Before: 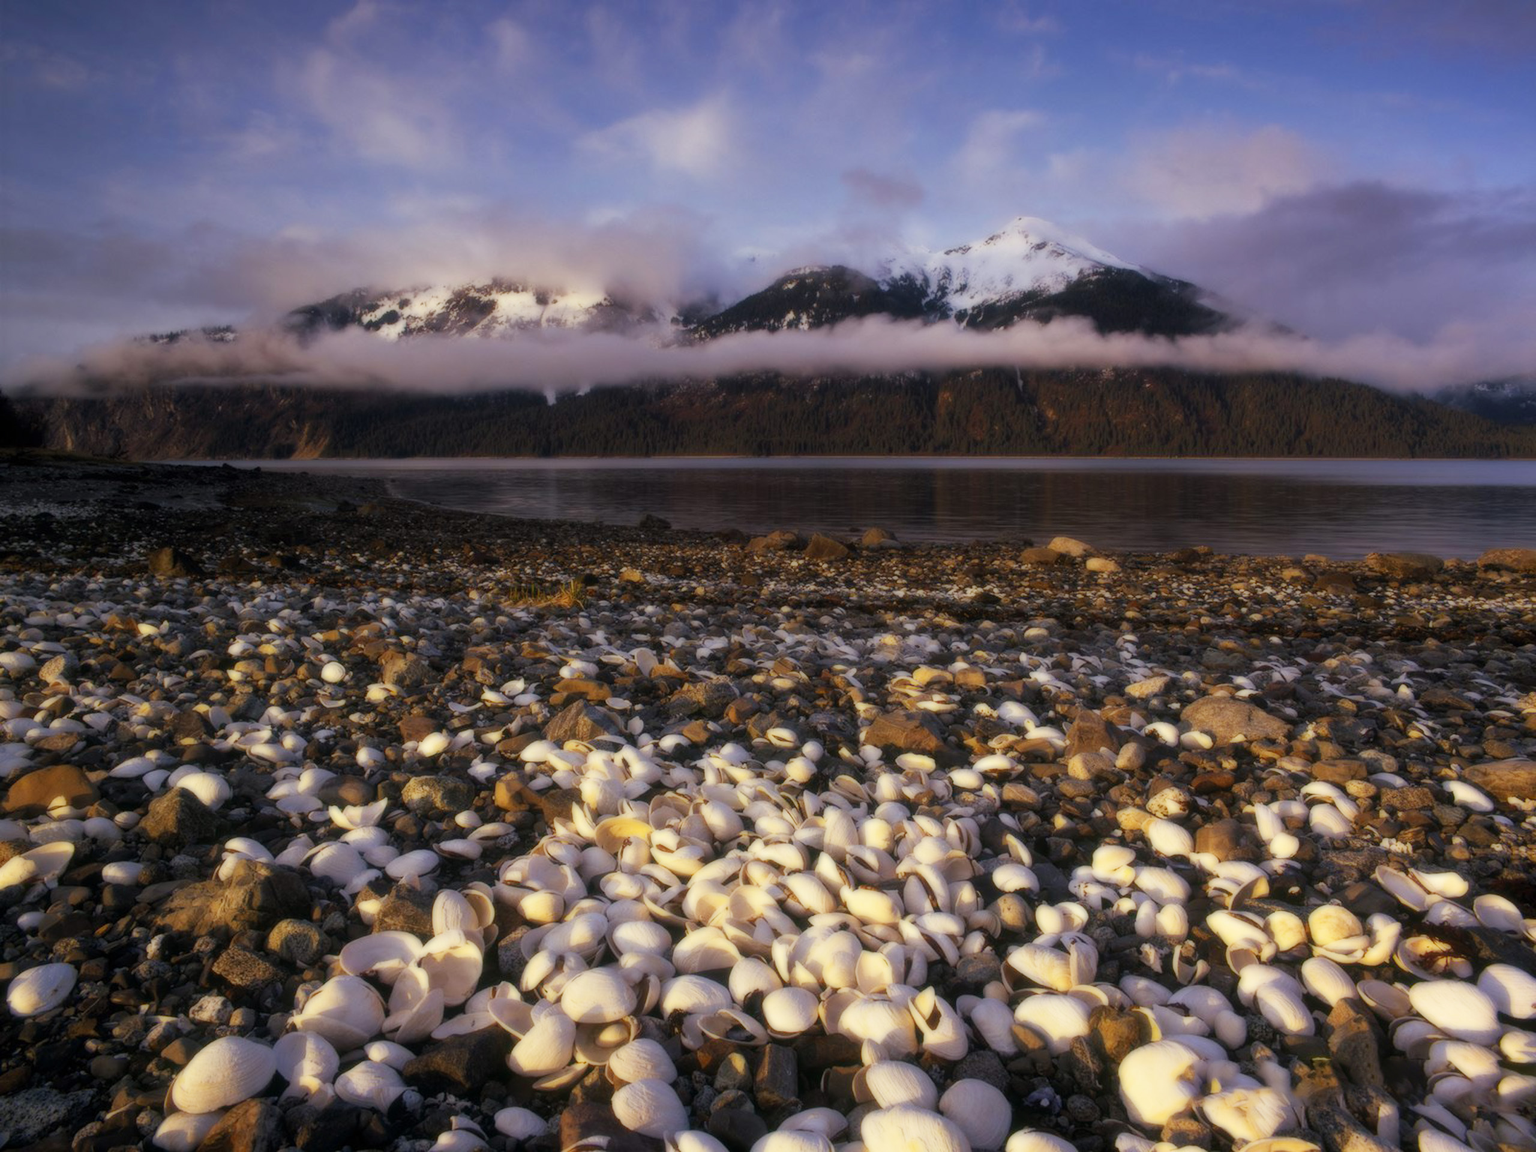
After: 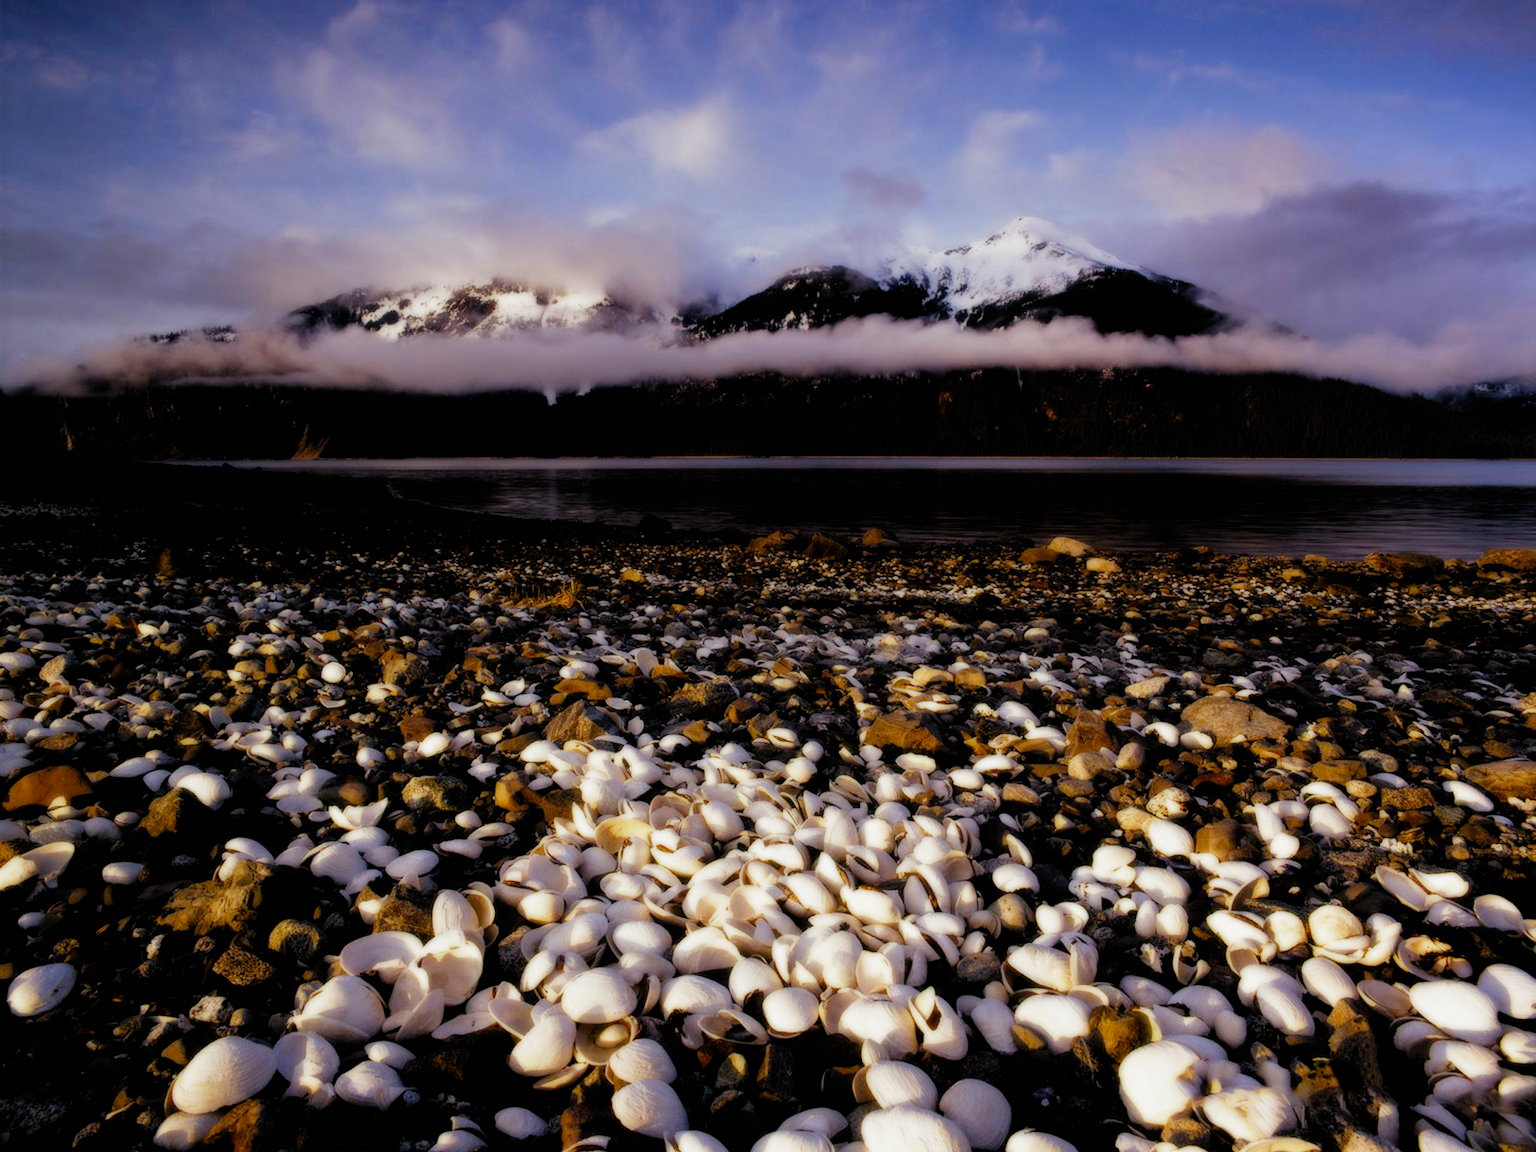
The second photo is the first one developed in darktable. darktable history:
filmic rgb: black relative exposure -3.73 EV, white relative exposure 2.75 EV, dynamic range scaling -5.23%, hardness 3.05, preserve chrominance no, color science v4 (2020), type of noise poissonian
